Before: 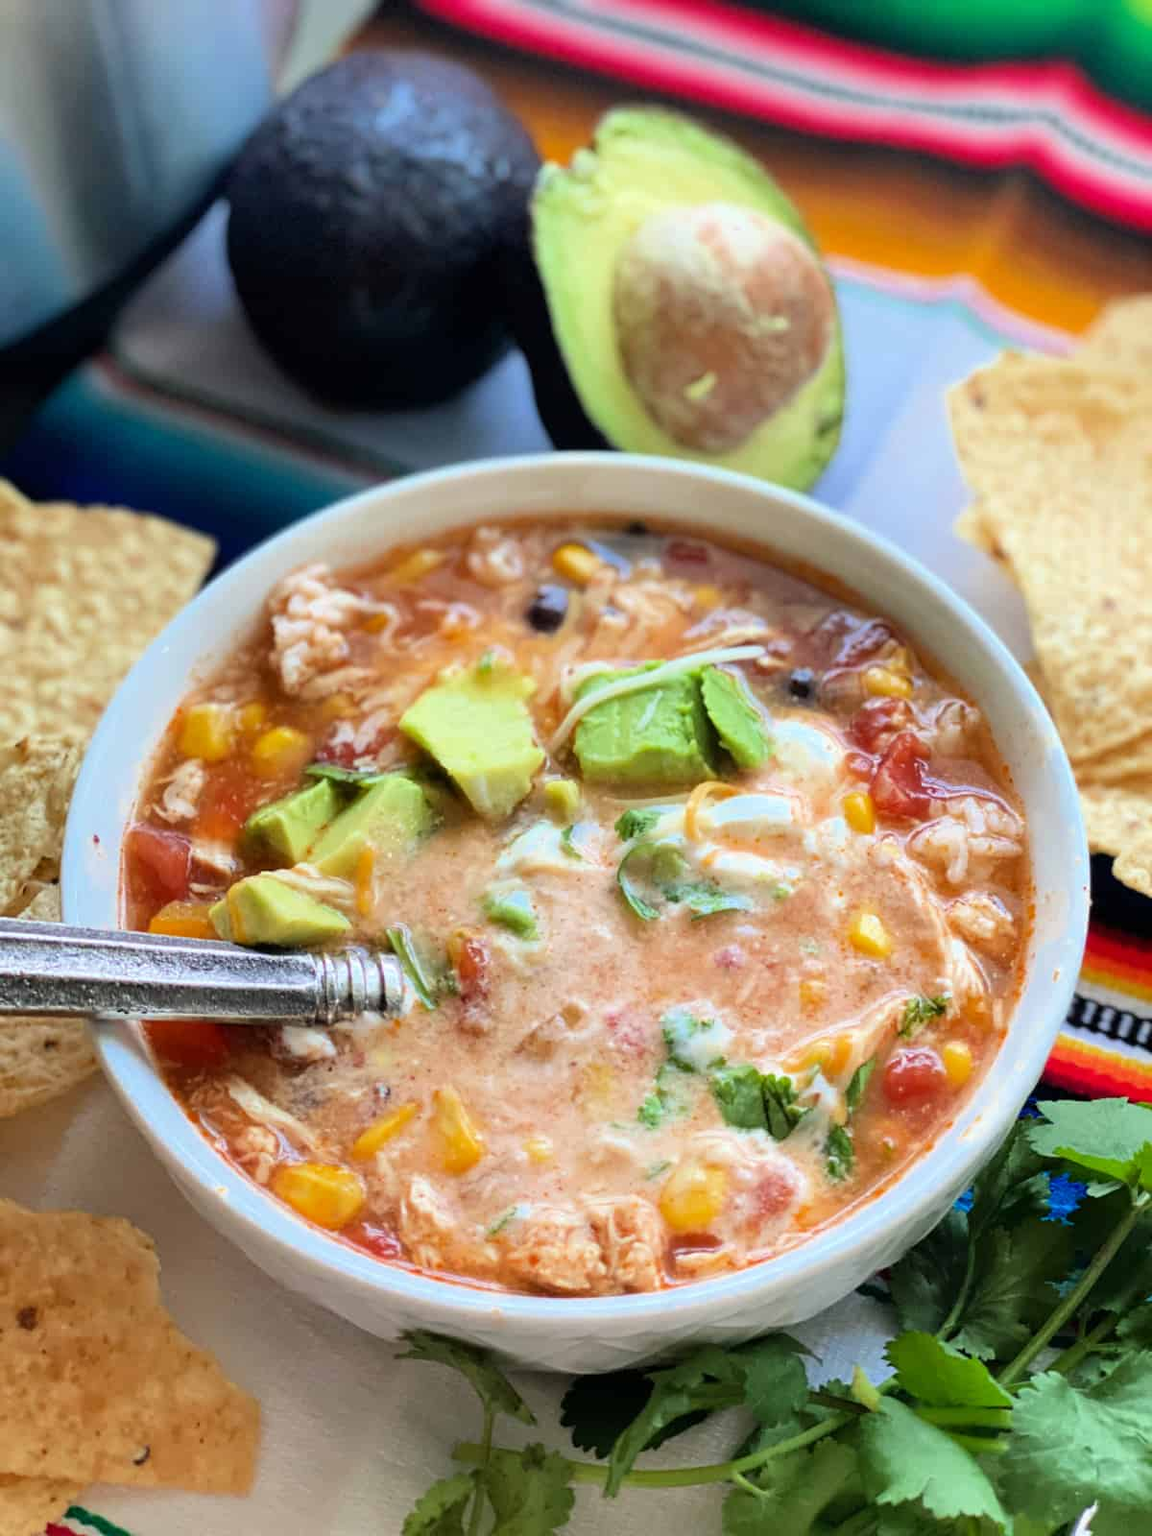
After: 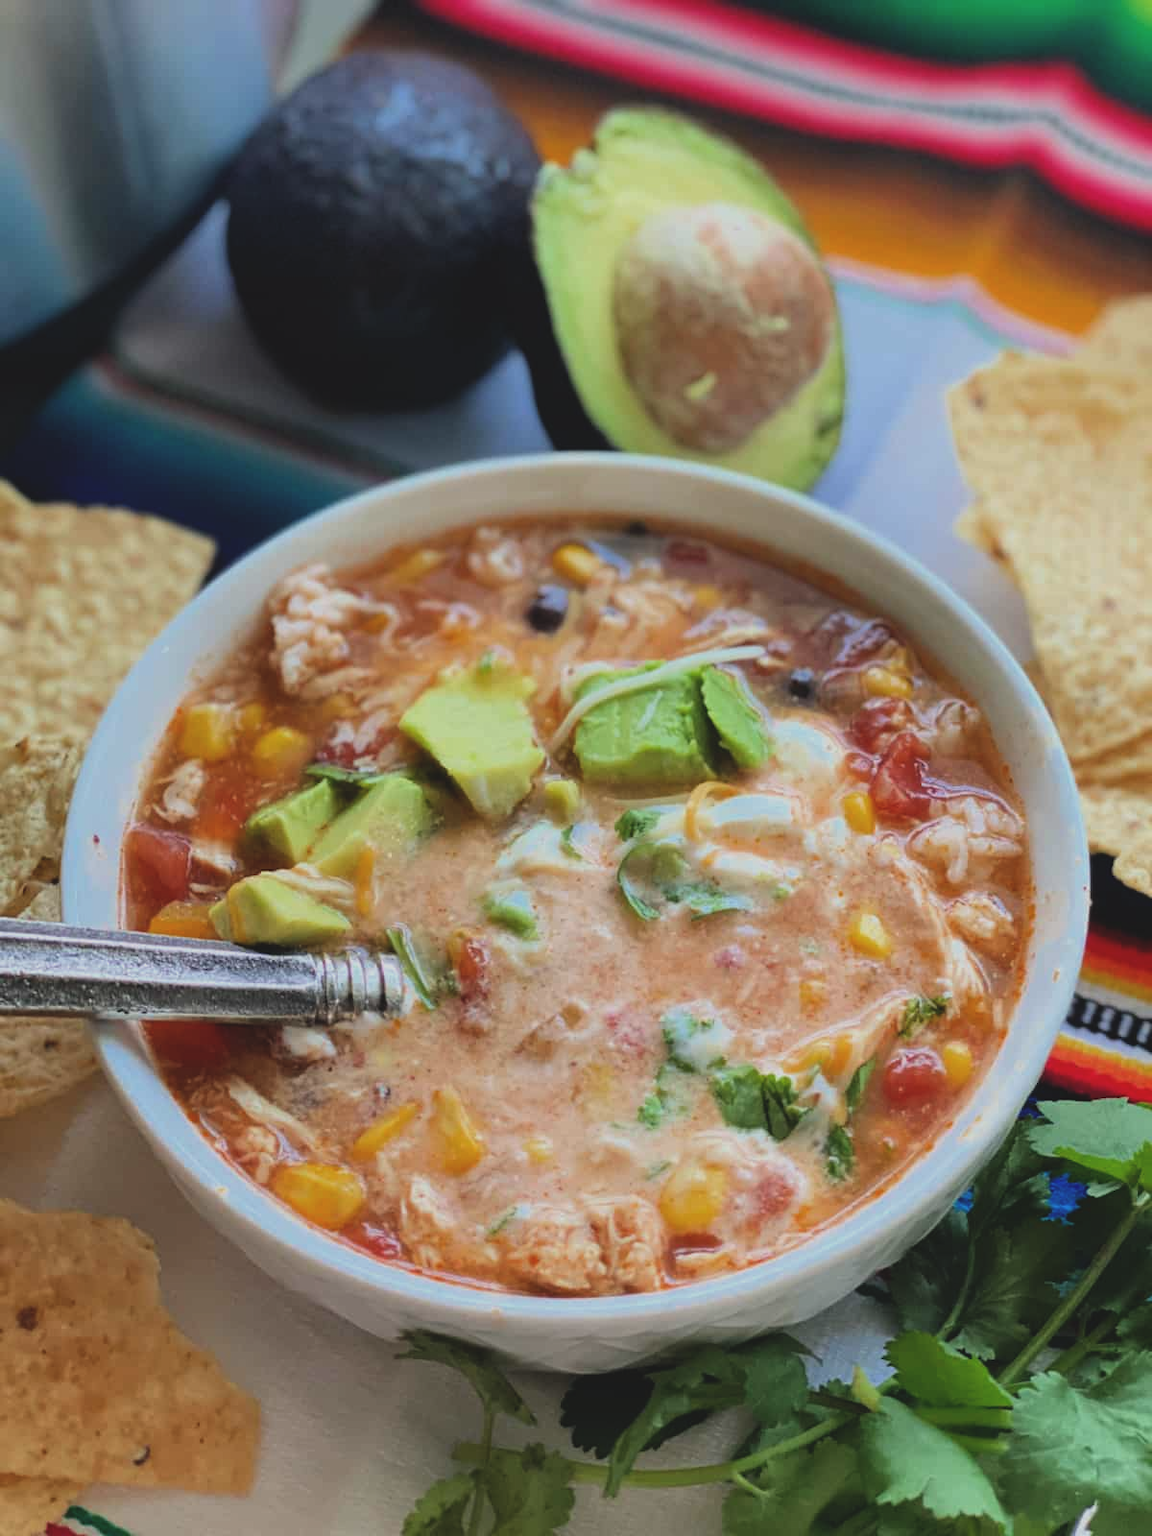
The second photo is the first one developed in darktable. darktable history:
exposure: black level correction -0.015, exposure -0.537 EV, compensate exposure bias true, compensate highlight preservation false
